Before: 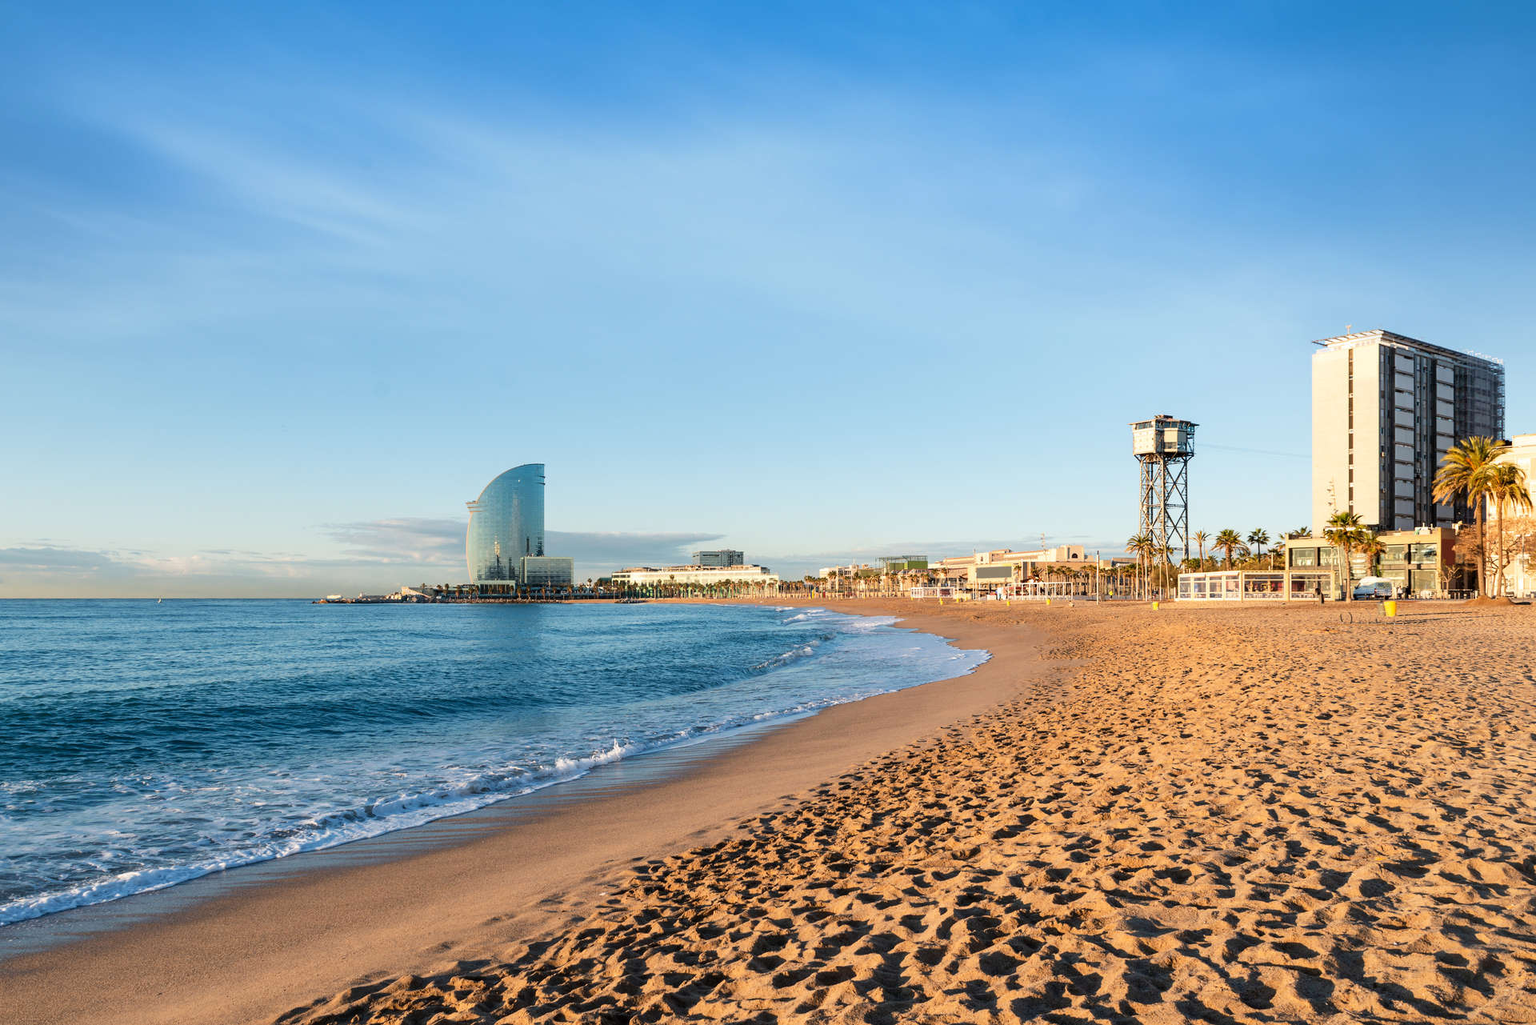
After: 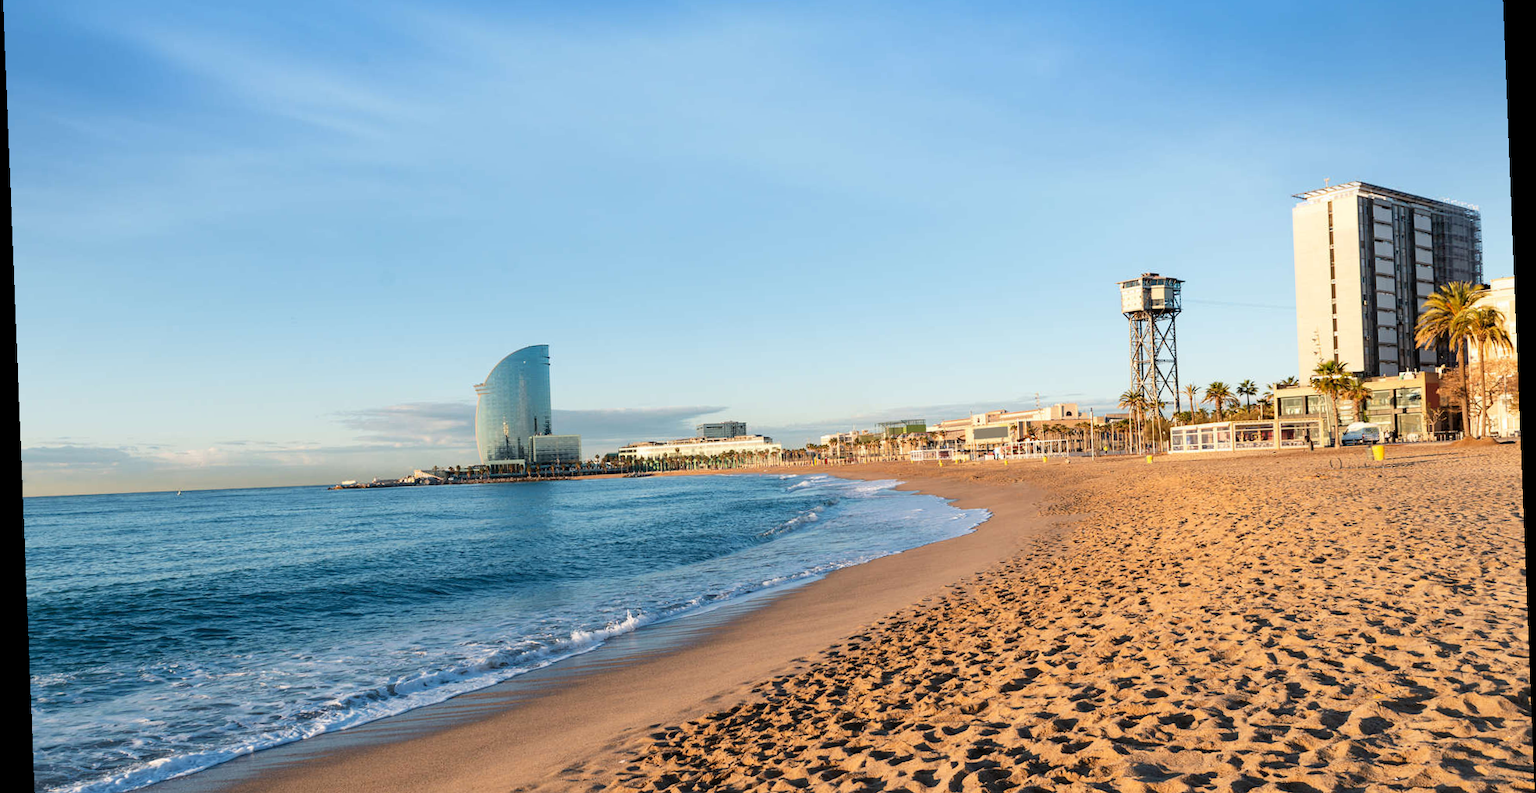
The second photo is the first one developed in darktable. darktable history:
crop: top 13.819%, bottom 11.169%
rotate and perspective: rotation -2.29°, automatic cropping off
